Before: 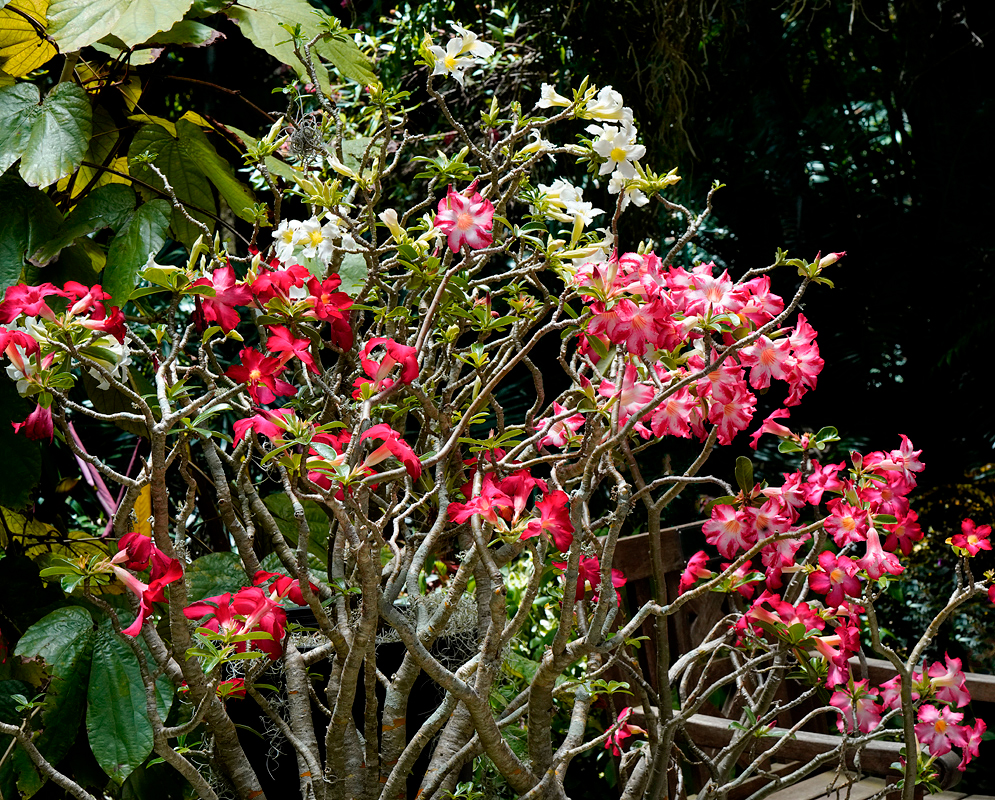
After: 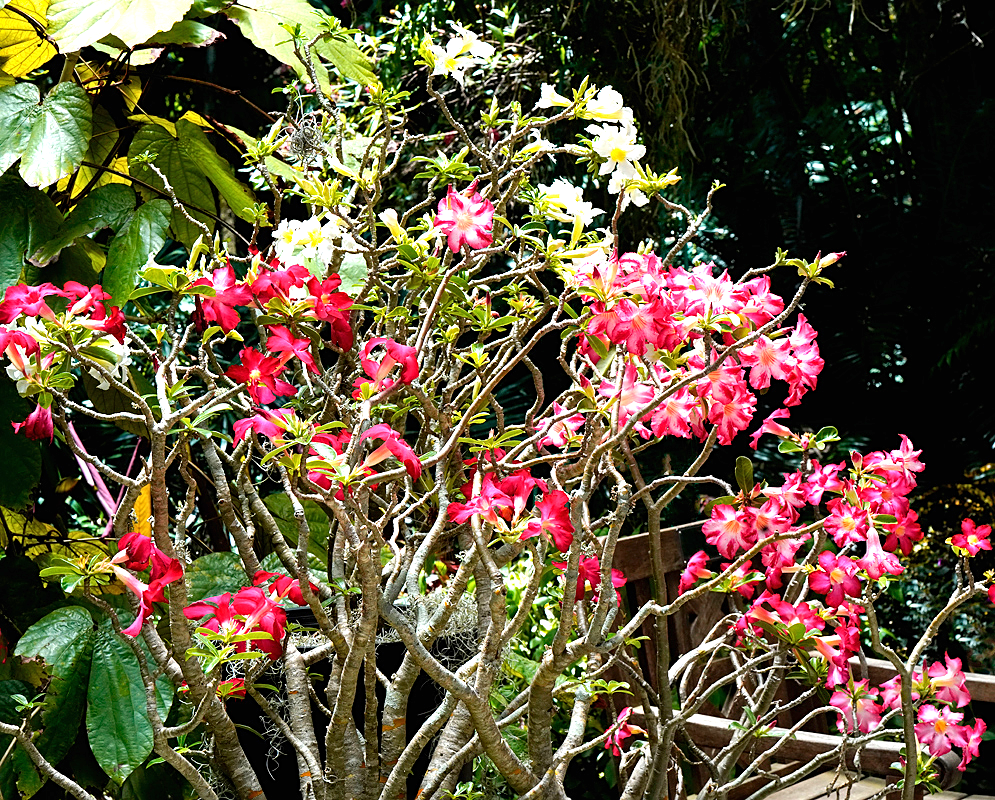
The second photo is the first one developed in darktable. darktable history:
exposure: black level correction 0, exposure 1.096 EV, compensate highlight preservation false
sharpen: amount 0.207
